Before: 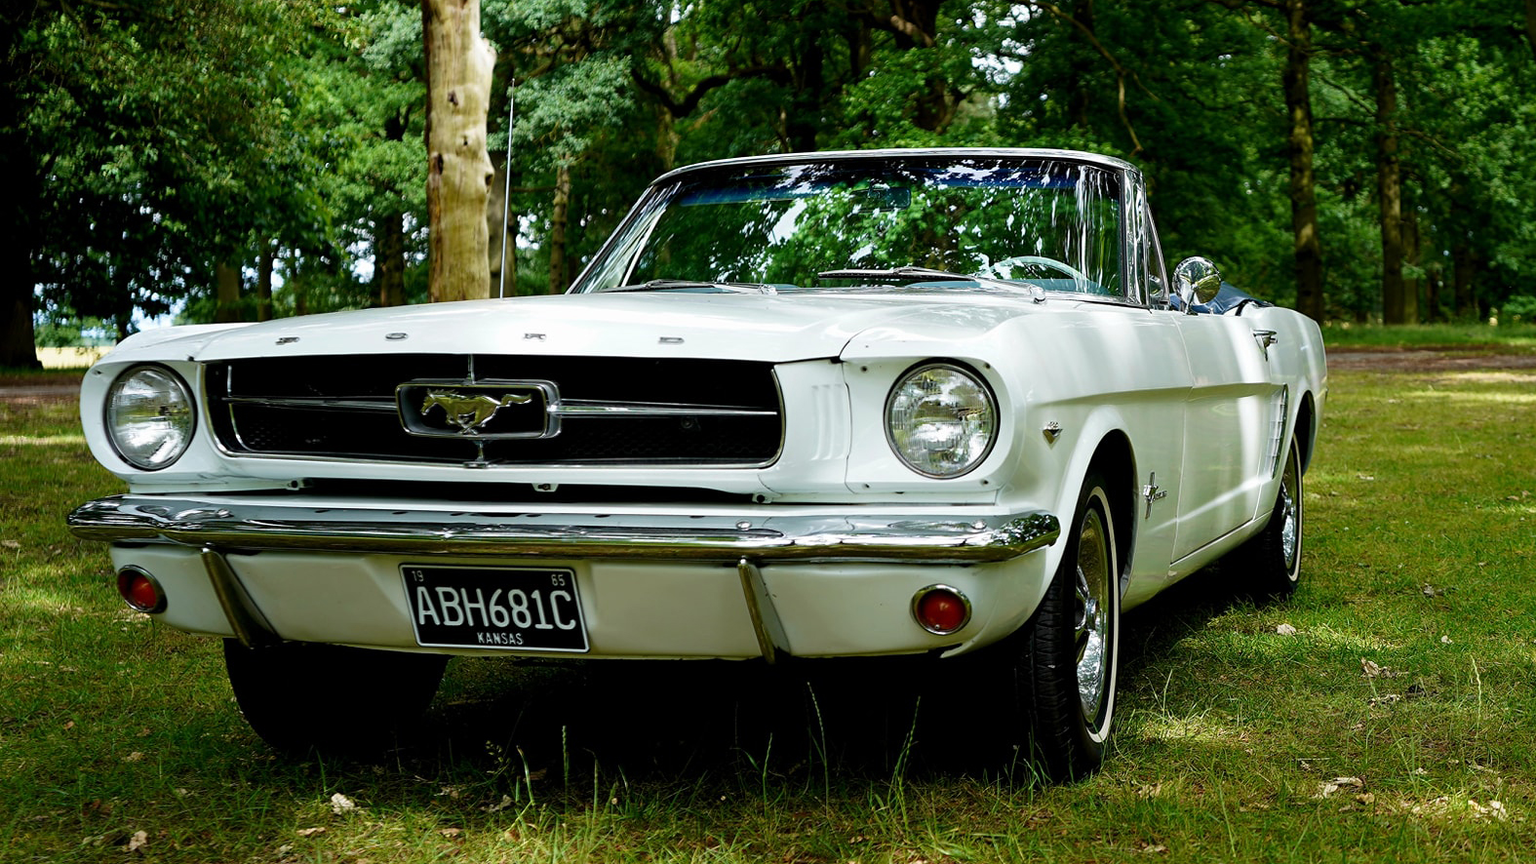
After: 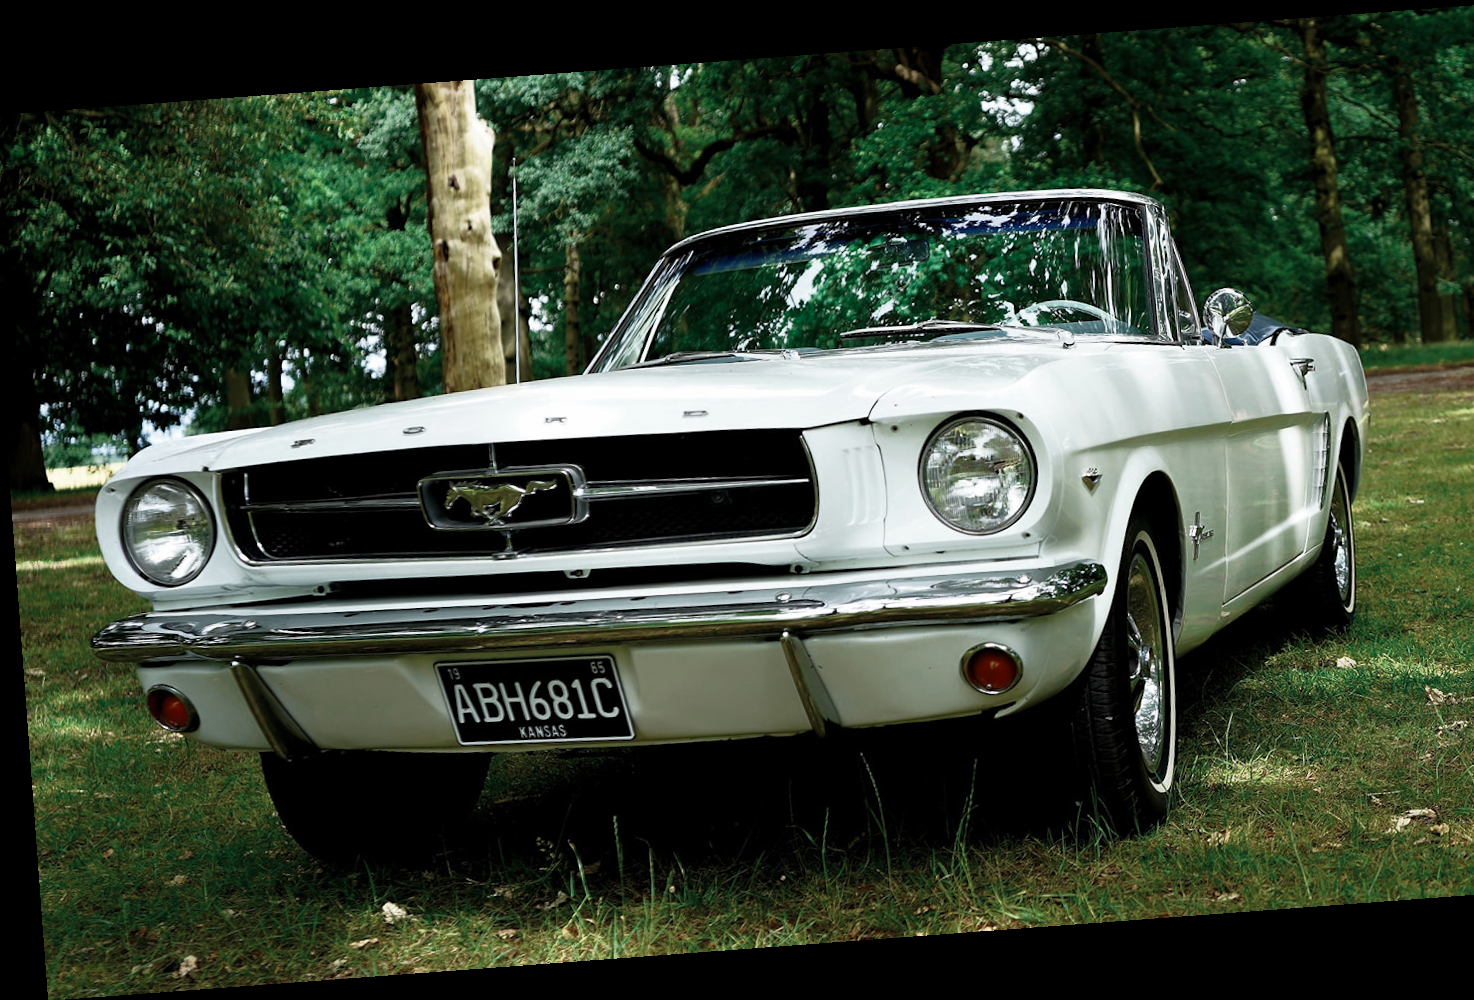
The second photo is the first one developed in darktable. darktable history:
base curve: curves: ch0 [(0, 0) (0.257, 0.25) (0.482, 0.586) (0.757, 0.871) (1, 1)]
crop and rotate: left 1.088%, right 8.807%
rotate and perspective: rotation -4.25°, automatic cropping off
color zones: curves: ch0 [(0, 0.5) (0.125, 0.4) (0.25, 0.5) (0.375, 0.4) (0.5, 0.4) (0.625, 0.35) (0.75, 0.35) (0.875, 0.5)]; ch1 [(0, 0.35) (0.125, 0.45) (0.25, 0.35) (0.375, 0.35) (0.5, 0.35) (0.625, 0.35) (0.75, 0.45) (0.875, 0.35)]; ch2 [(0, 0.6) (0.125, 0.5) (0.25, 0.5) (0.375, 0.6) (0.5, 0.6) (0.625, 0.5) (0.75, 0.5) (0.875, 0.5)]
